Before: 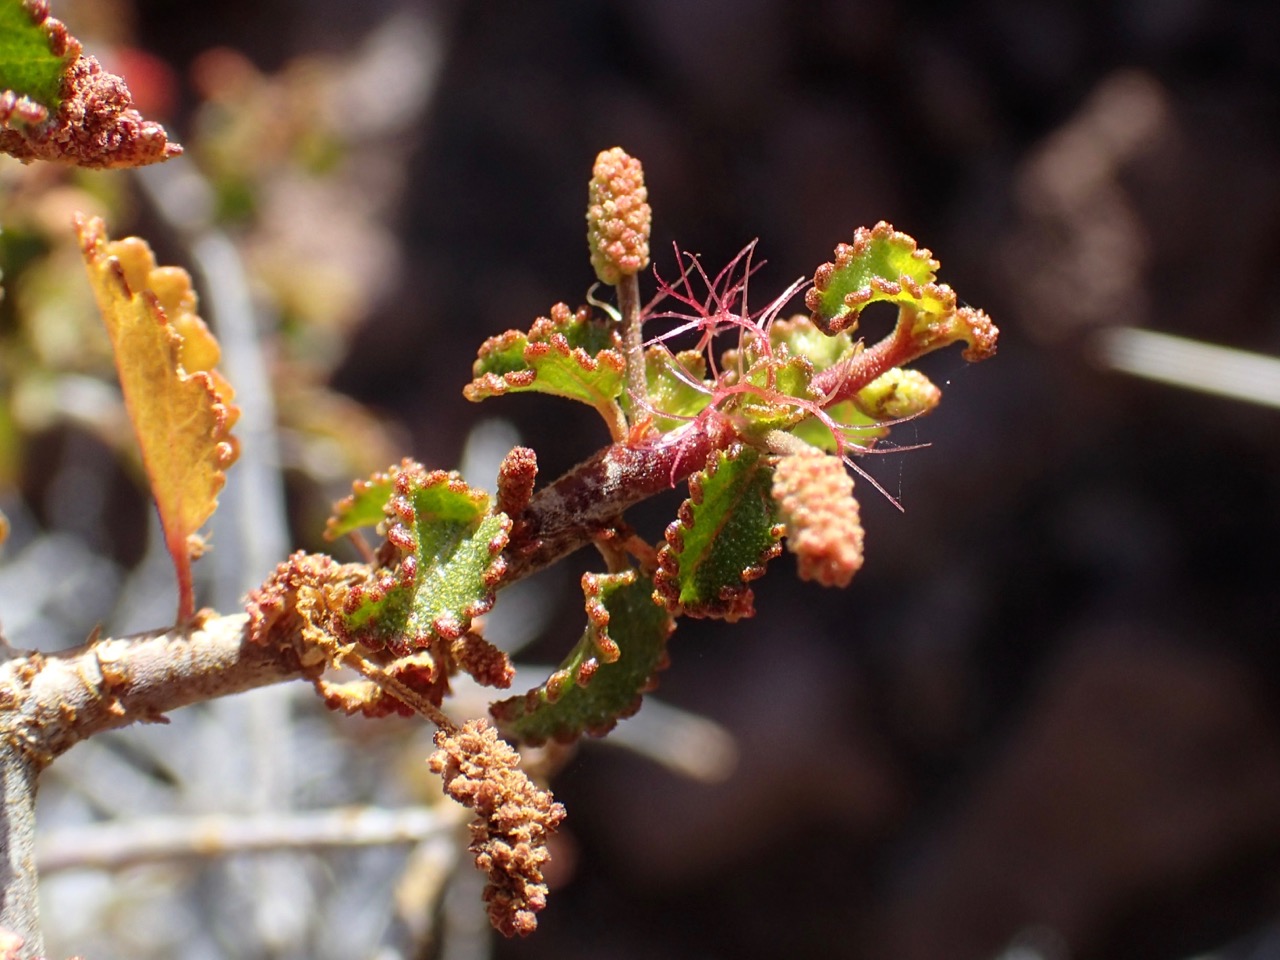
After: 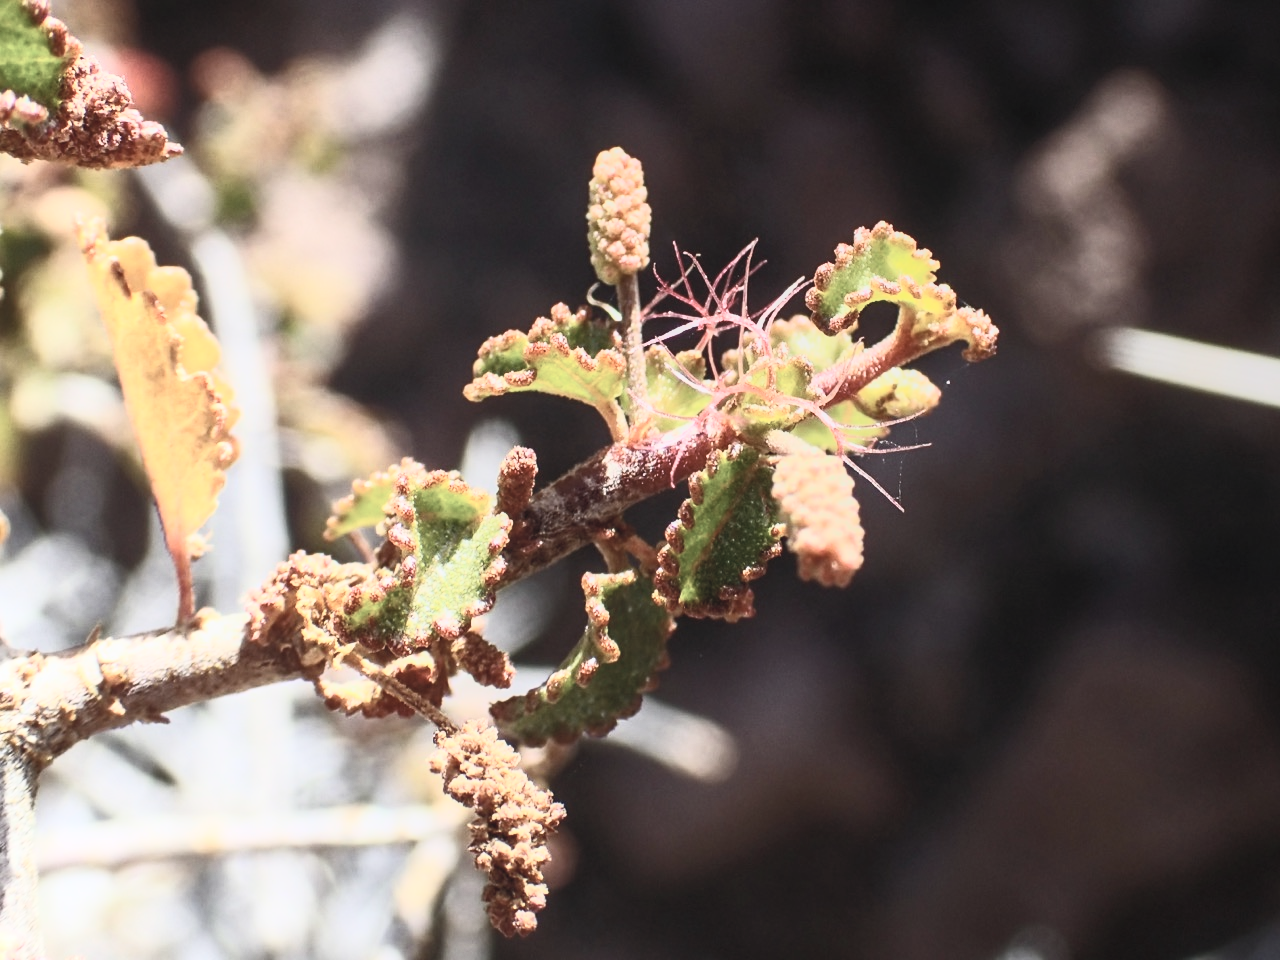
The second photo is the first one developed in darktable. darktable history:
local contrast: detail 110%
contrast brightness saturation: contrast 0.57, brightness 0.58, saturation -0.325
